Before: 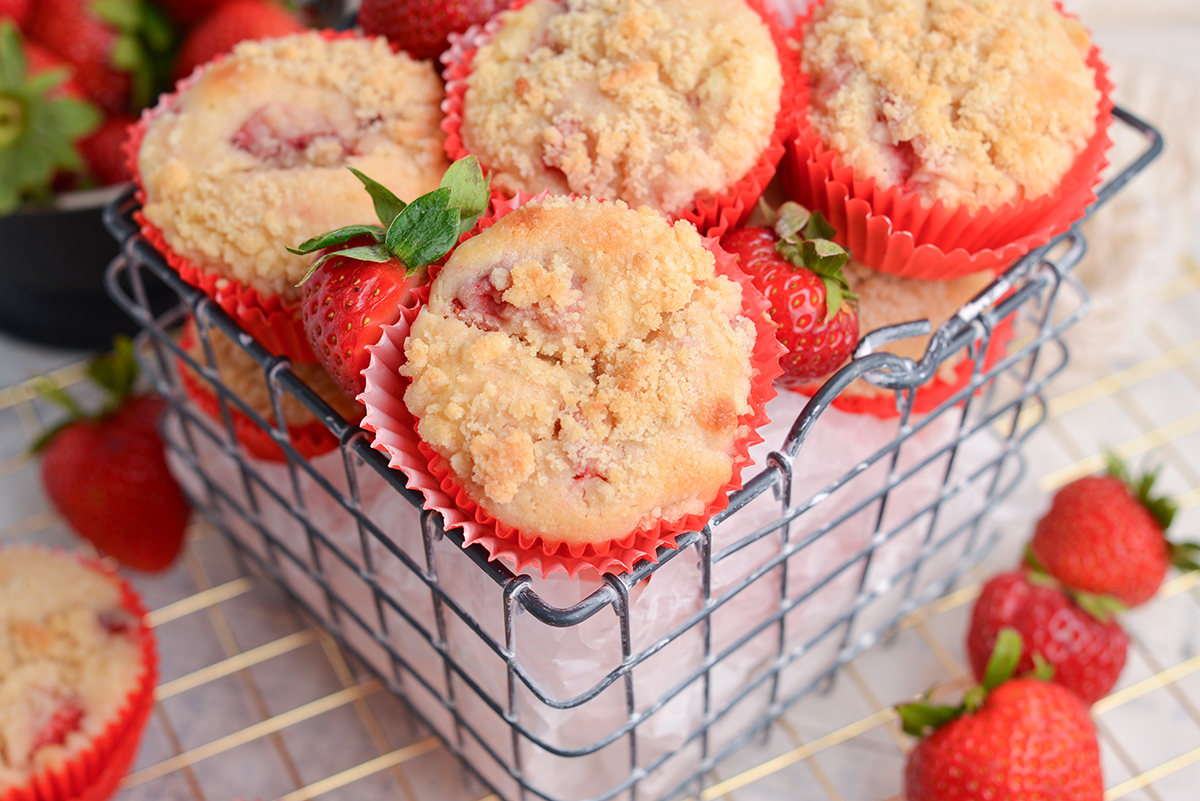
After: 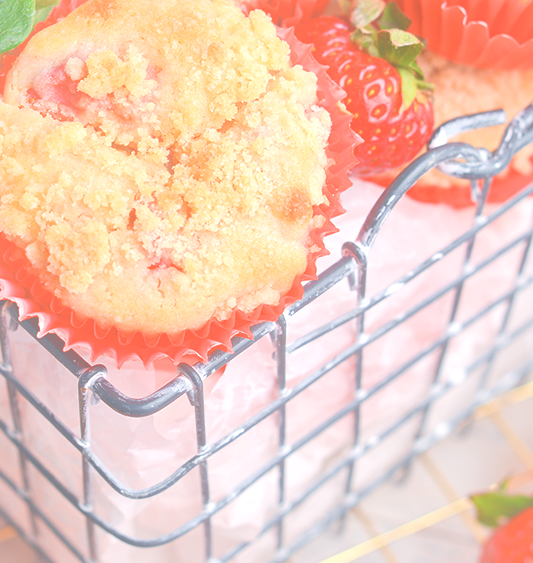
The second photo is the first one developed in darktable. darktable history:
bloom: size 40%
local contrast: mode bilateral grid, contrast 44, coarseness 69, detail 214%, midtone range 0.2
crop: left 35.432%, top 26.233%, right 20.145%, bottom 3.432%
